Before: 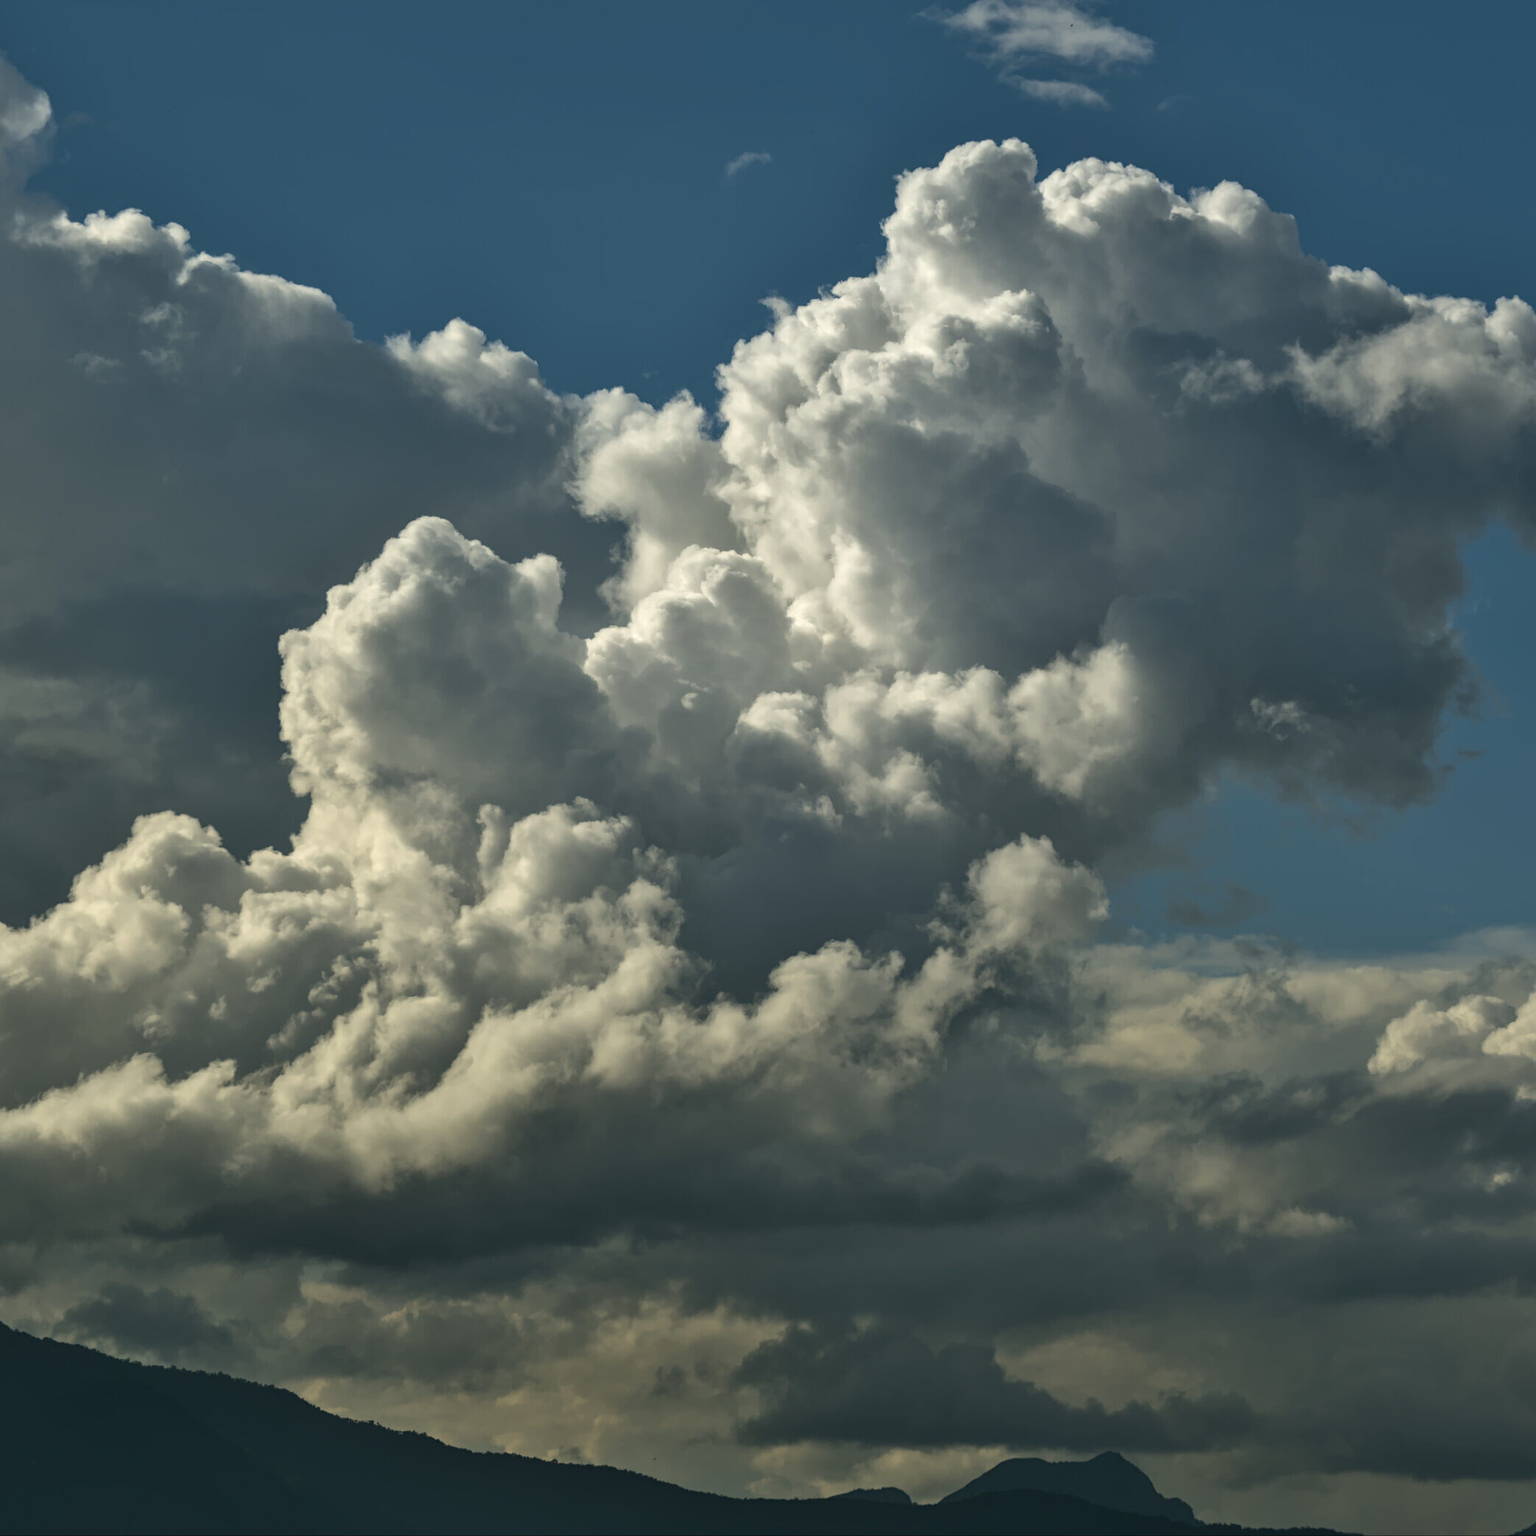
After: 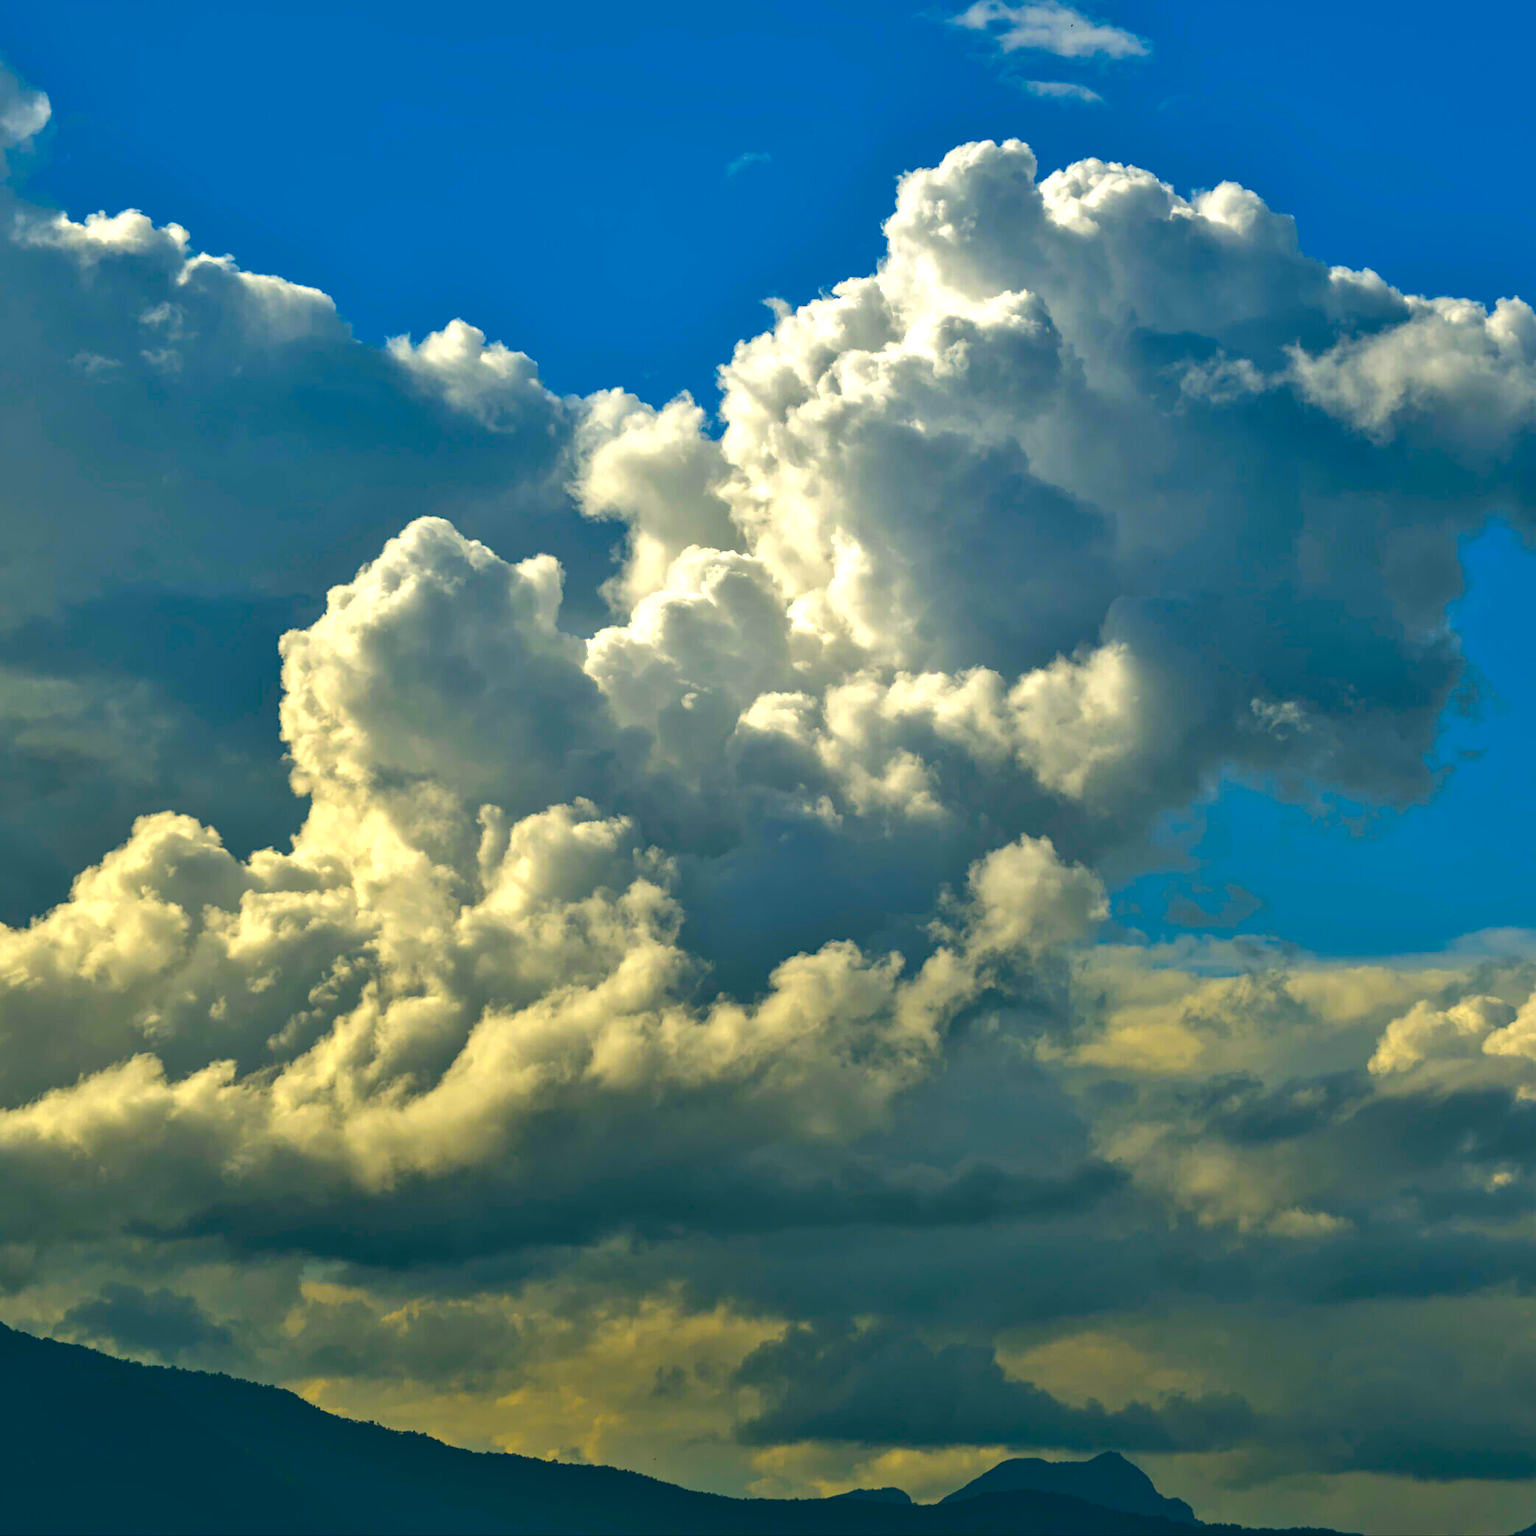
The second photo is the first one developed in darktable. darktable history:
exposure: black level correction 0, exposure 0.699 EV, compensate highlight preservation false
base curve: curves: ch0 [(0, 0) (0.74, 0.67) (1, 1)]
color correction: highlights a* 1.63, highlights b* -1.82, saturation 2.53
